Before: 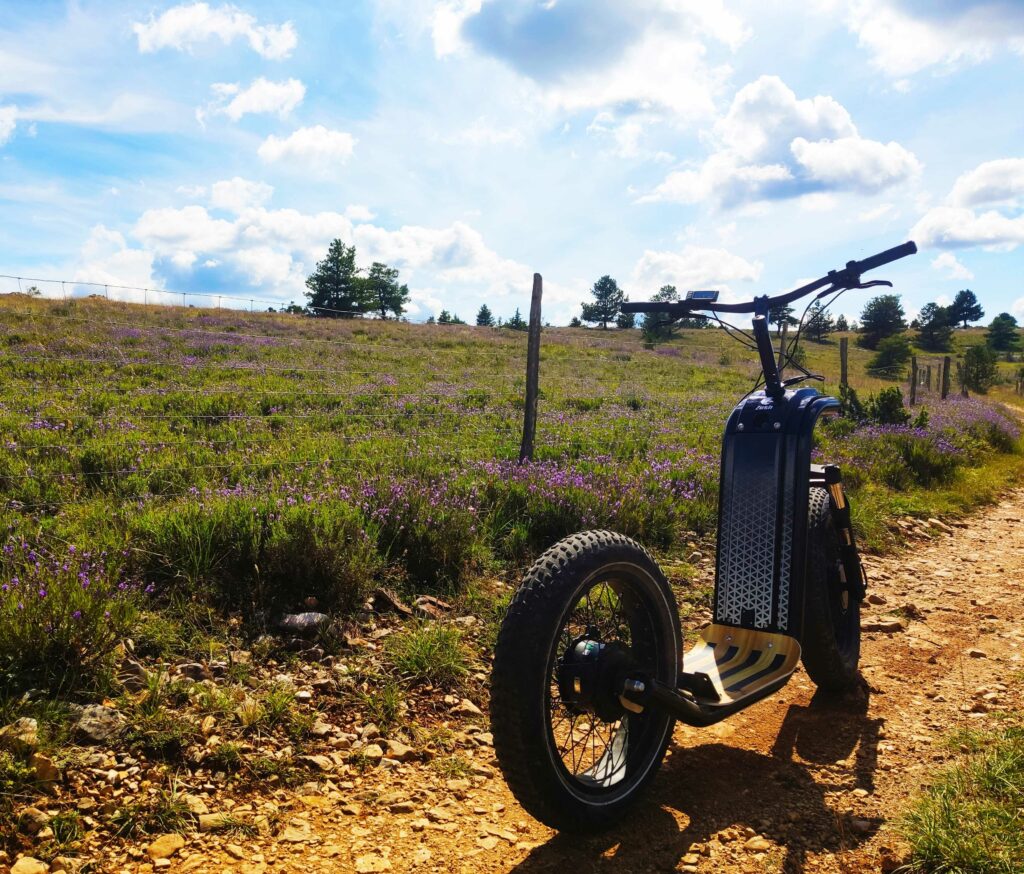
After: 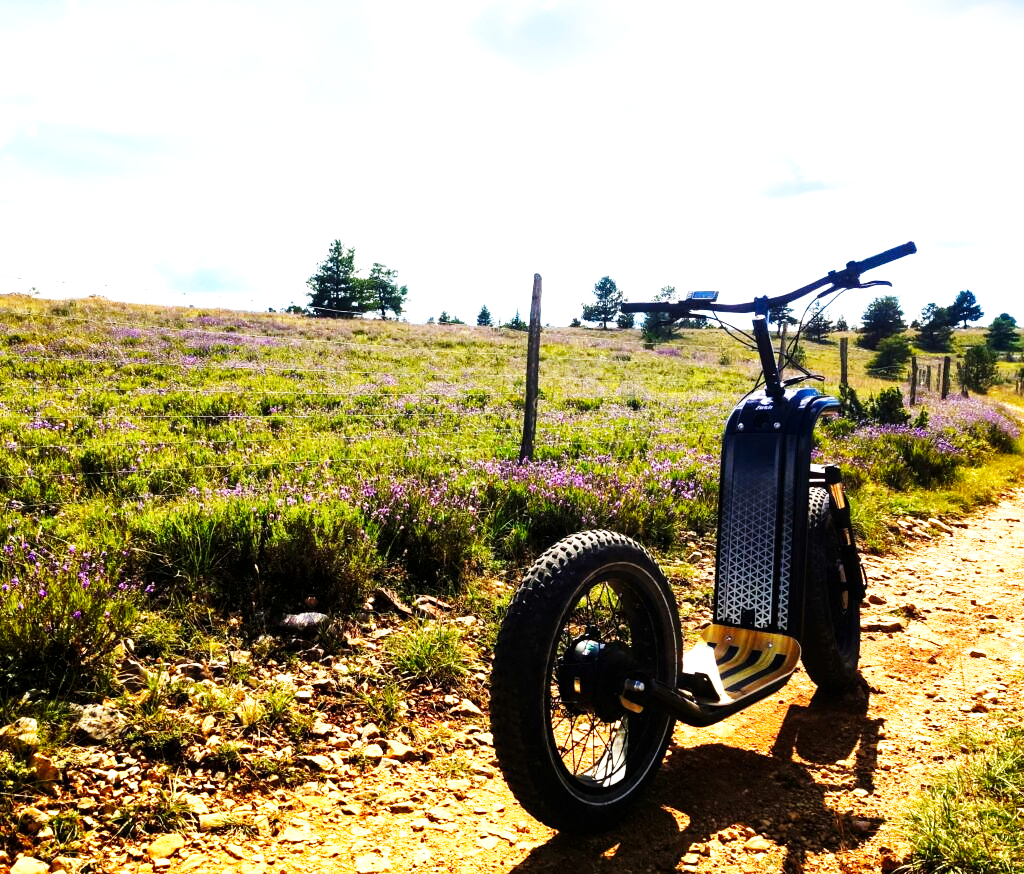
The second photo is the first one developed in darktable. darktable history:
base curve: curves: ch0 [(0, 0.003) (0.001, 0.002) (0.006, 0.004) (0.02, 0.022) (0.048, 0.086) (0.094, 0.234) (0.162, 0.431) (0.258, 0.629) (0.385, 0.8) (0.548, 0.918) (0.751, 0.988) (1, 1)], preserve colors none
local contrast: highlights 100%, shadows 100%, detail 120%, midtone range 0.2
tone equalizer: -8 EV -0.417 EV, -7 EV -0.389 EV, -6 EV -0.333 EV, -5 EV -0.222 EV, -3 EV 0.222 EV, -2 EV 0.333 EV, -1 EV 0.389 EV, +0 EV 0.417 EV, edges refinement/feathering 500, mask exposure compensation -1.25 EV, preserve details no
